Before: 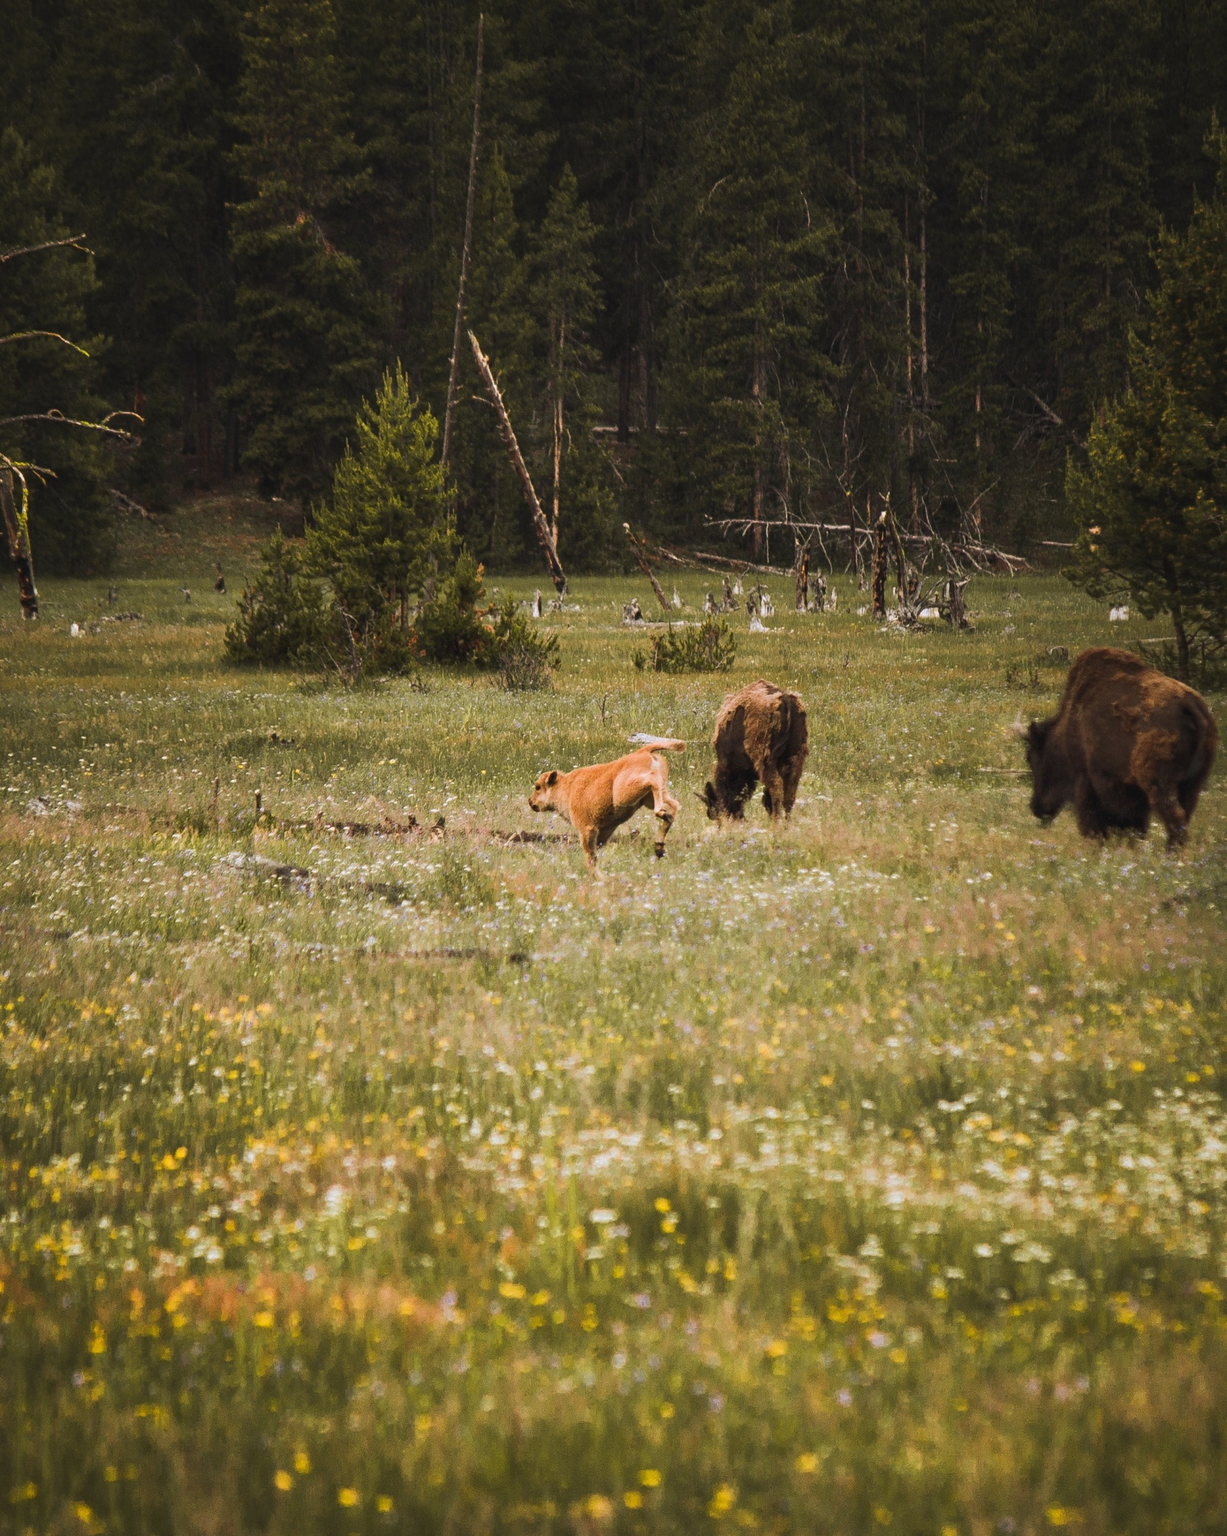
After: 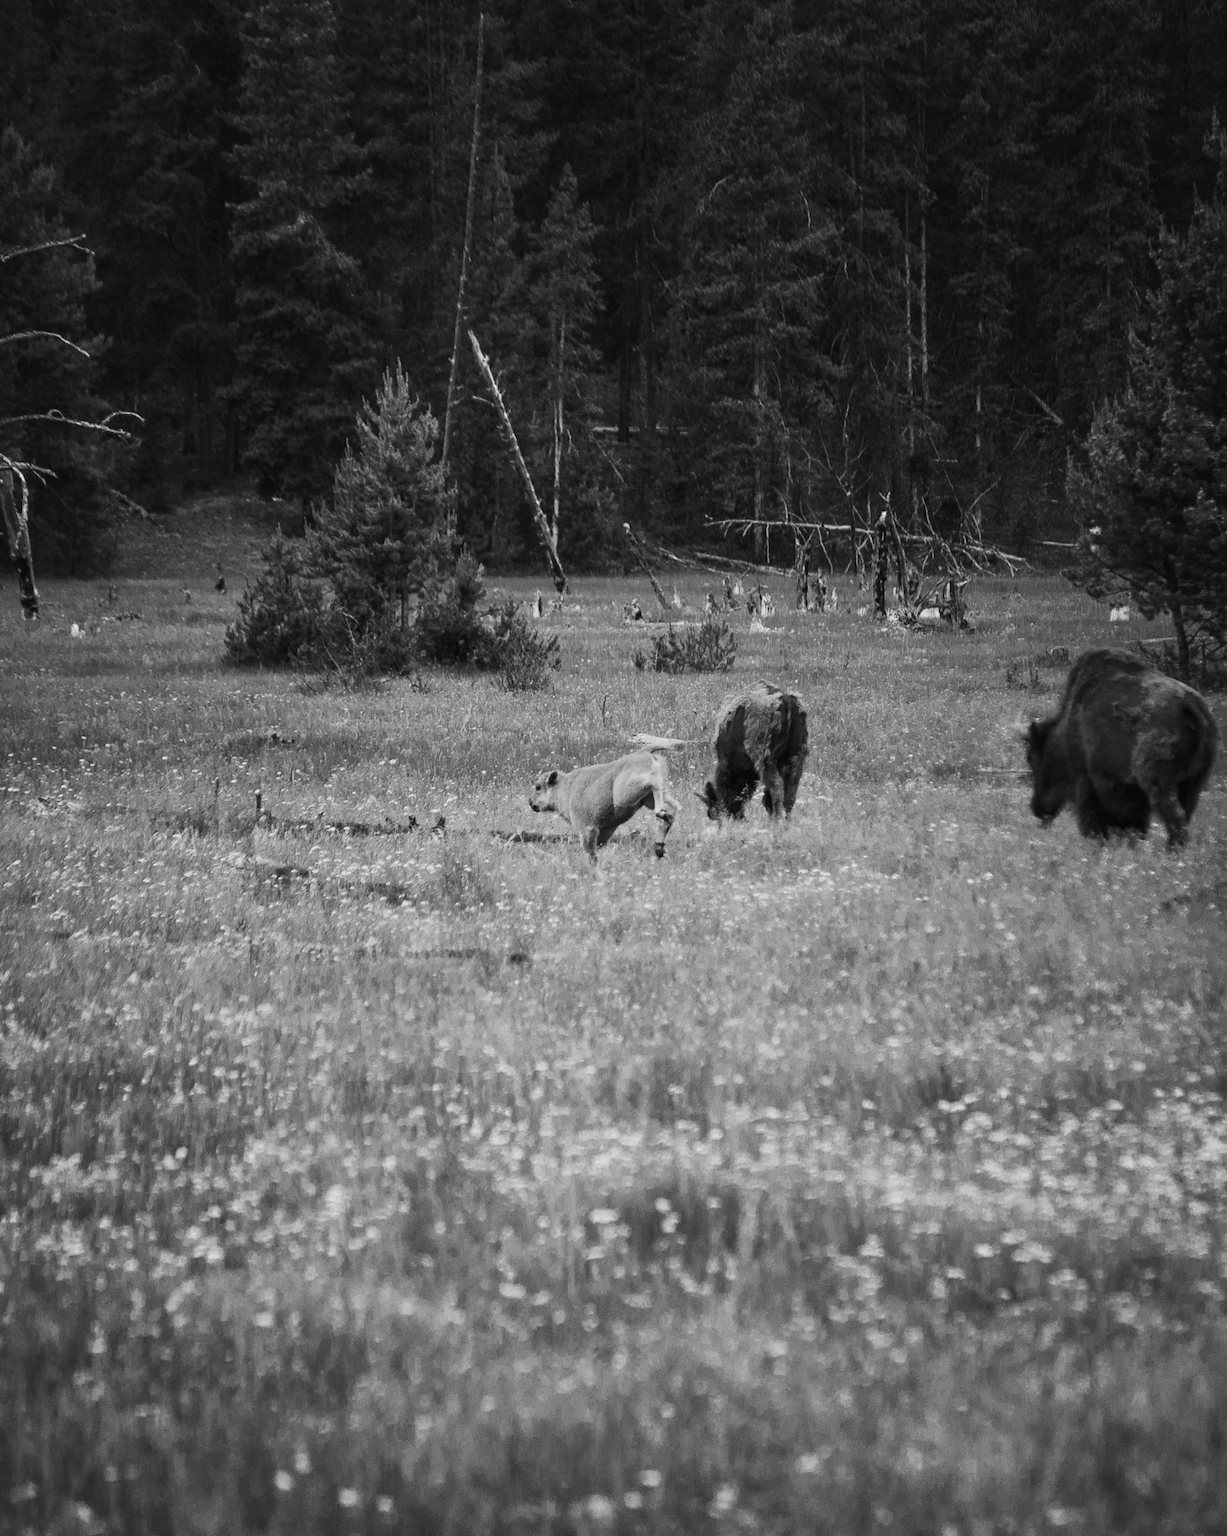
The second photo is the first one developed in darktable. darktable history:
monochrome: on, module defaults
filmic rgb: black relative exposure -9.5 EV, white relative exposure 3.02 EV, hardness 6.12
